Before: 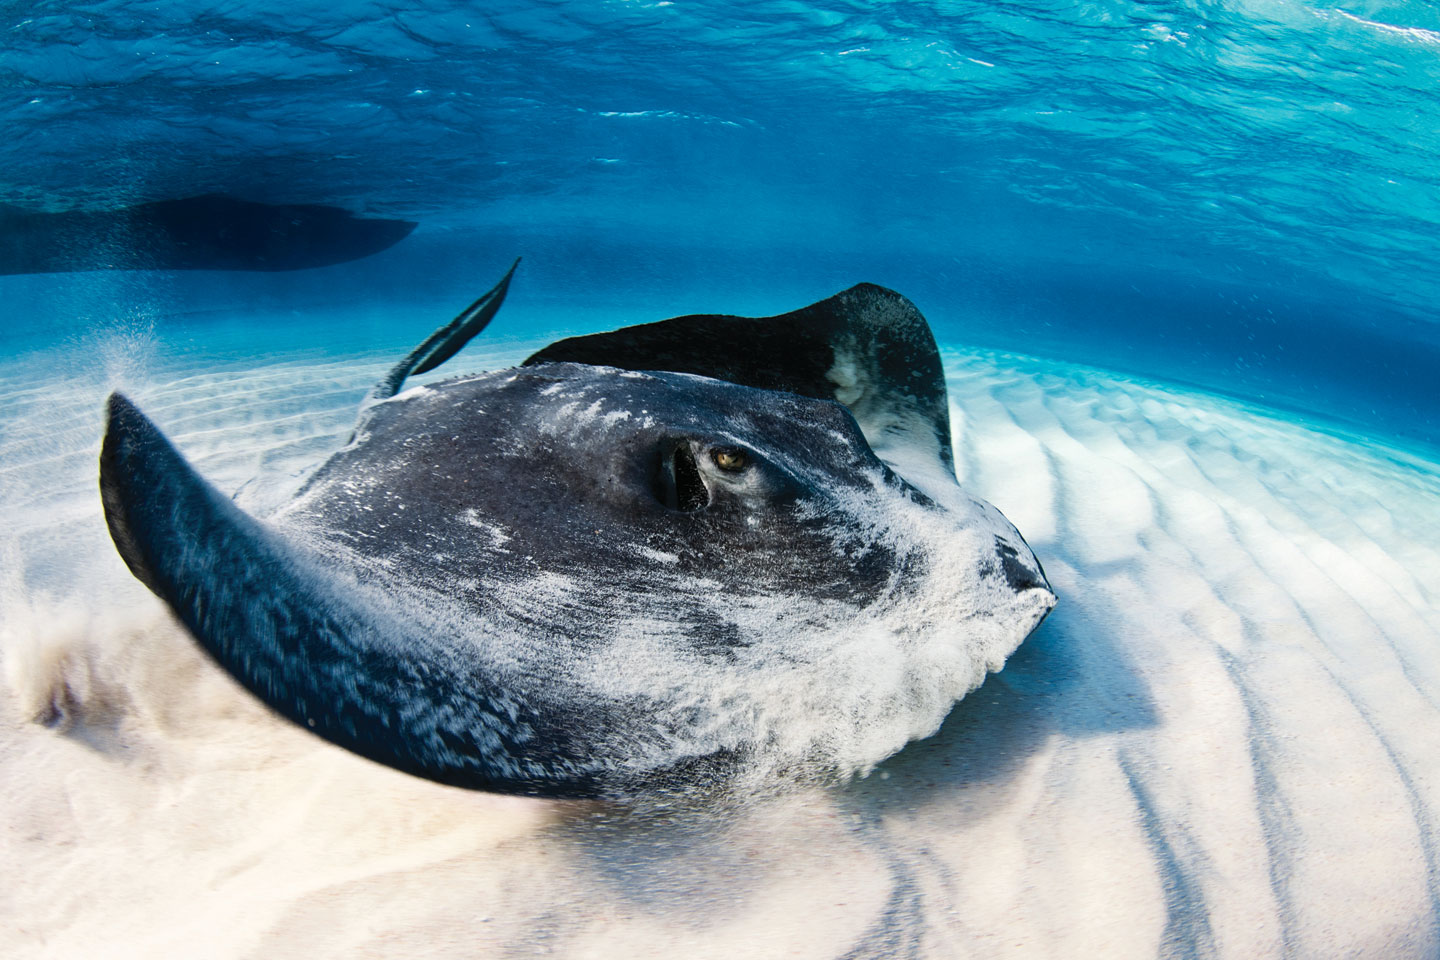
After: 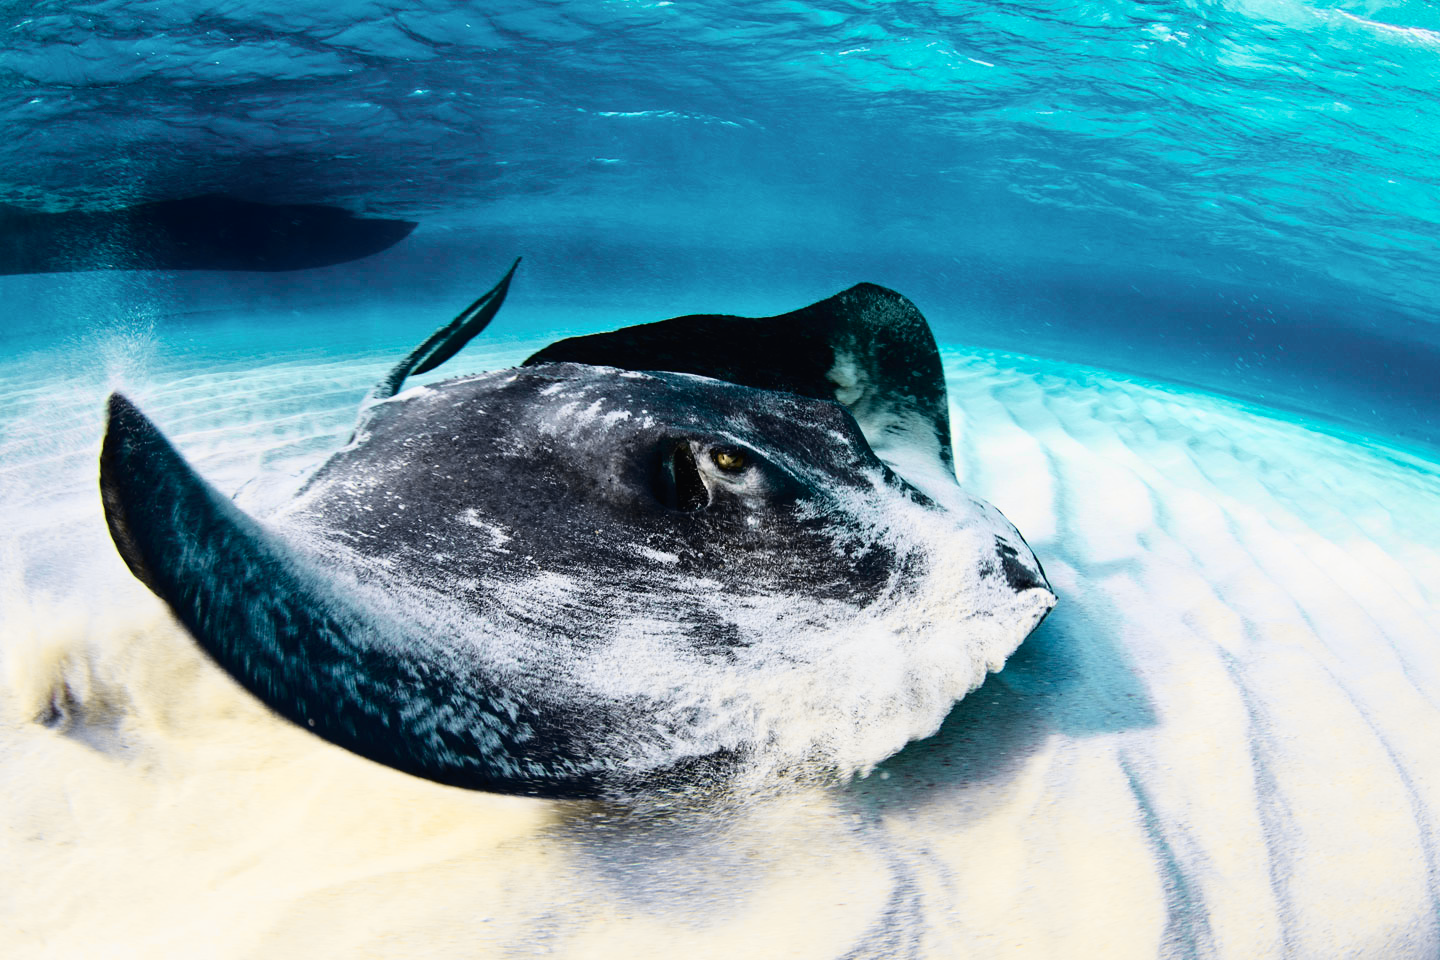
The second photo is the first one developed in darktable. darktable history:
tone curve: curves: ch0 [(0, 0.011) (0.053, 0.026) (0.174, 0.115) (0.398, 0.444) (0.673, 0.775) (0.829, 0.906) (0.991, 0.981)]; ch1 [(0, 0) (0.276, 0.206) (0.409, 0.383) (0.473, 0.458) (0.492, 0.499) (0.521, 0.502) (0.546, 0.543) (0.585, 0.617) (0.659, 0.686) (0.78, 0.8) (1, 1)]; ch2 [(0, 0) (0.438, 0.449) (0.473, 0.469) (0.503, 0.5) (0.523, 0.538) (0.562, 0.598) (0.612, 0.635) (0.695, 0.713) (1, 1)], color space Lab, independent channels, preserve colors none
